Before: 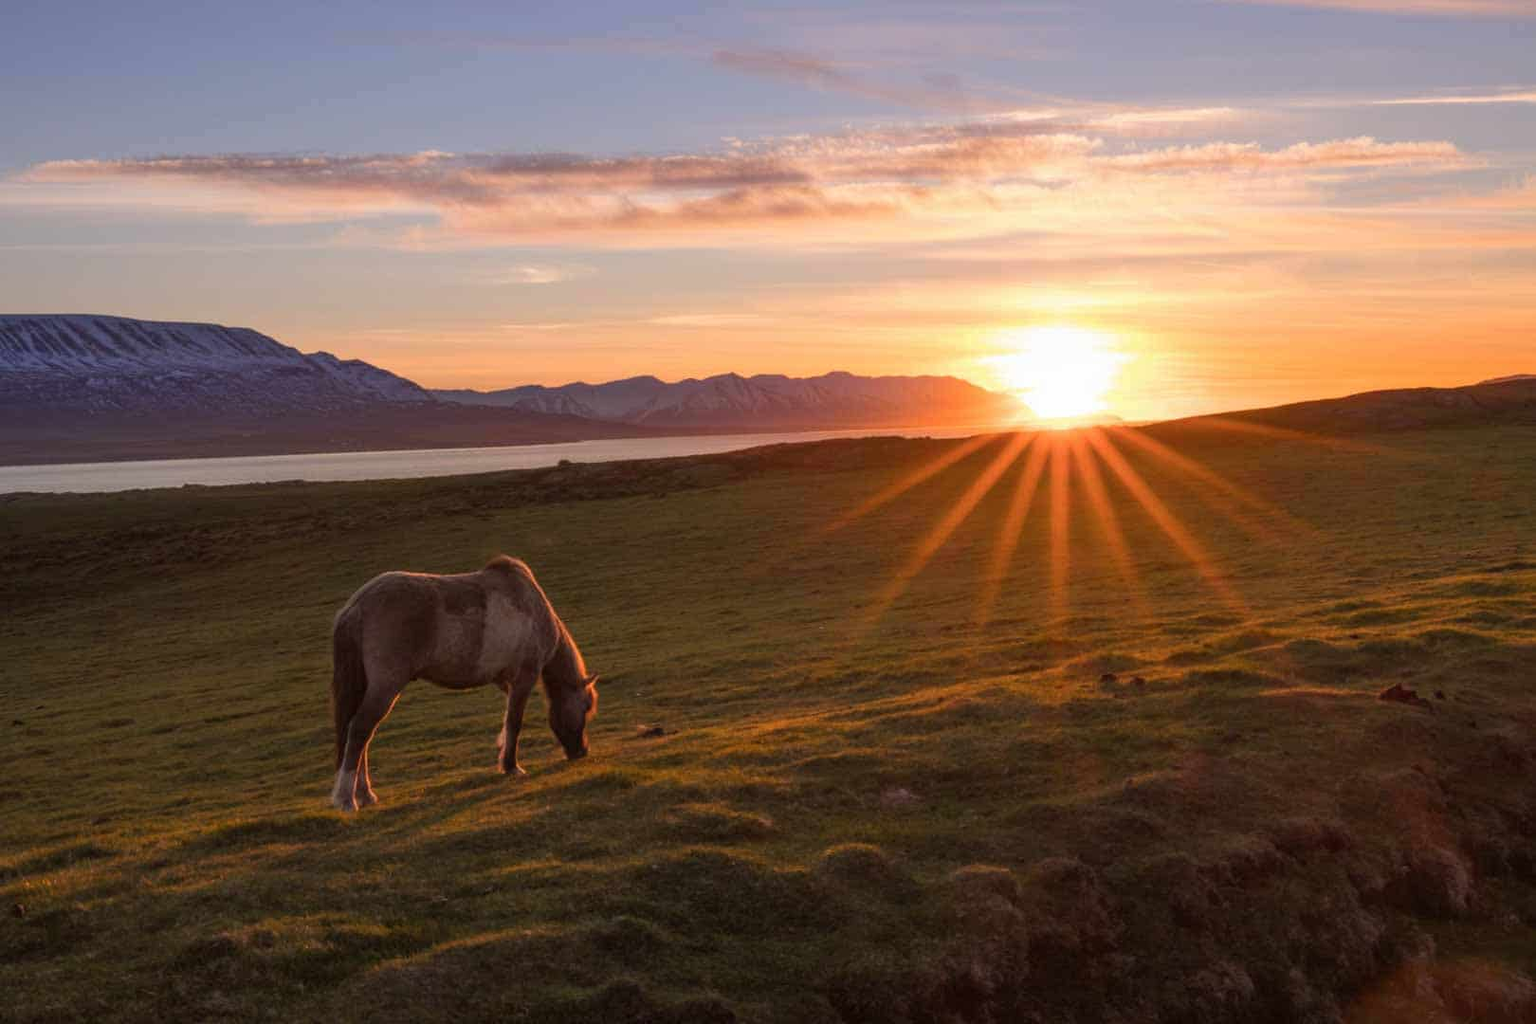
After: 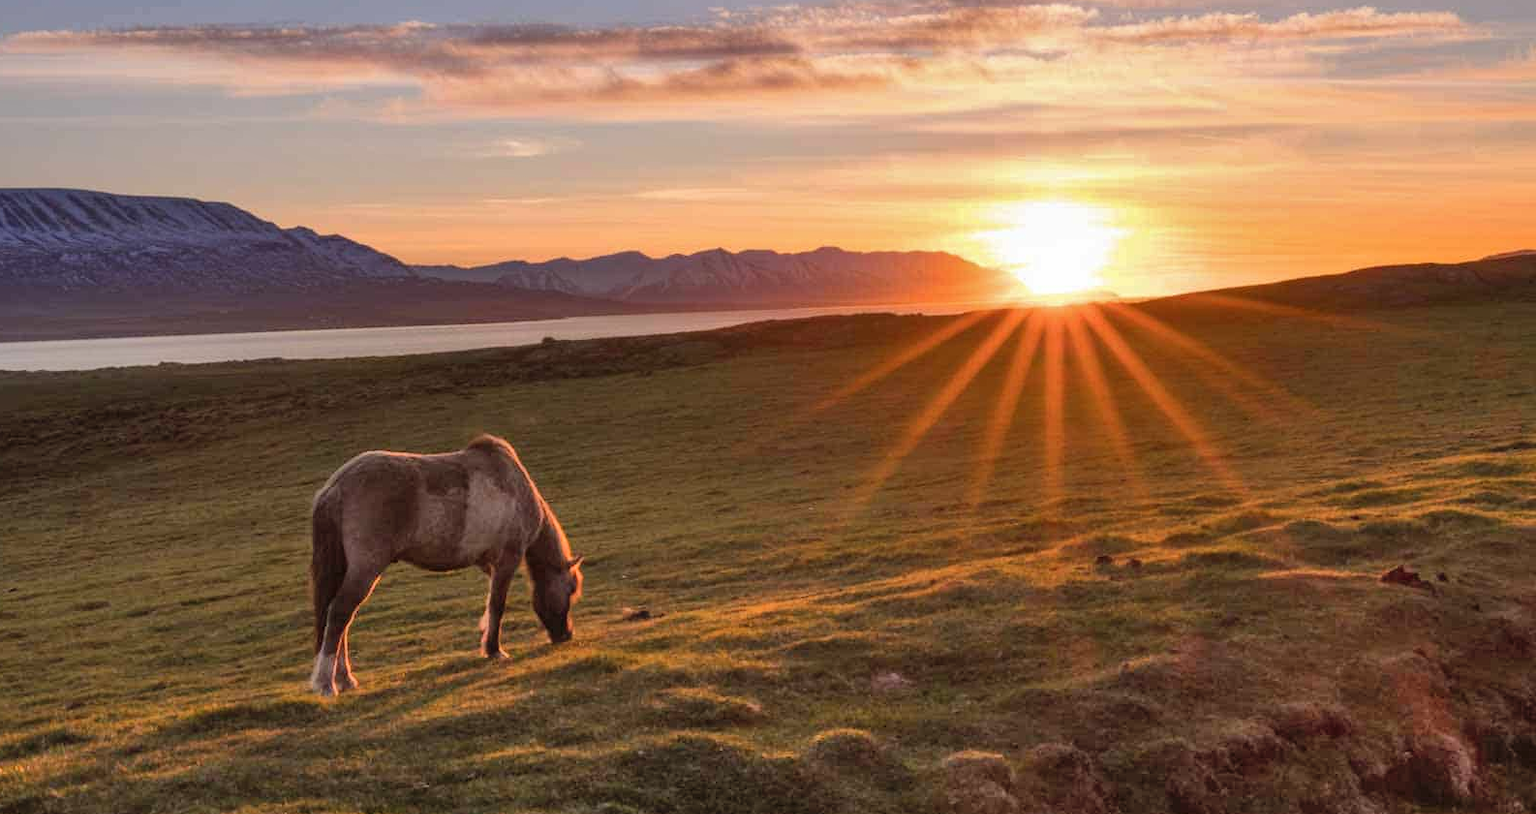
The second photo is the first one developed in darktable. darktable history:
crop and rotate: left 1.814%, top 12.818%, right 0.25%, bottom 9.225%
shadows and highlights: shadows 60, soften with gaussian
